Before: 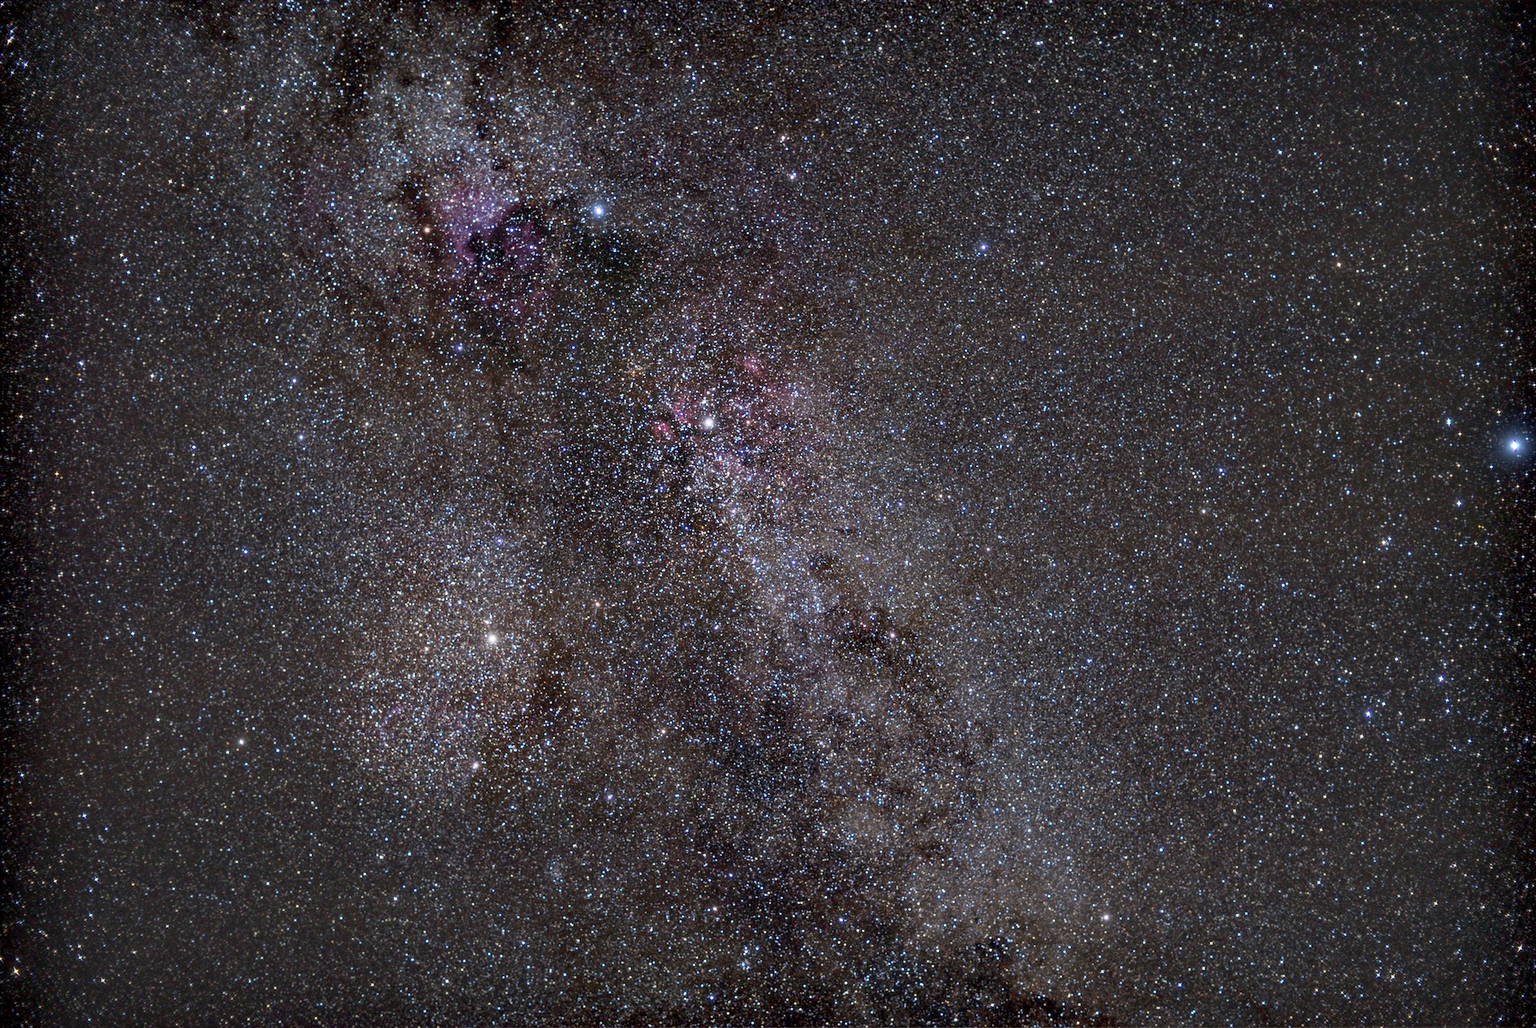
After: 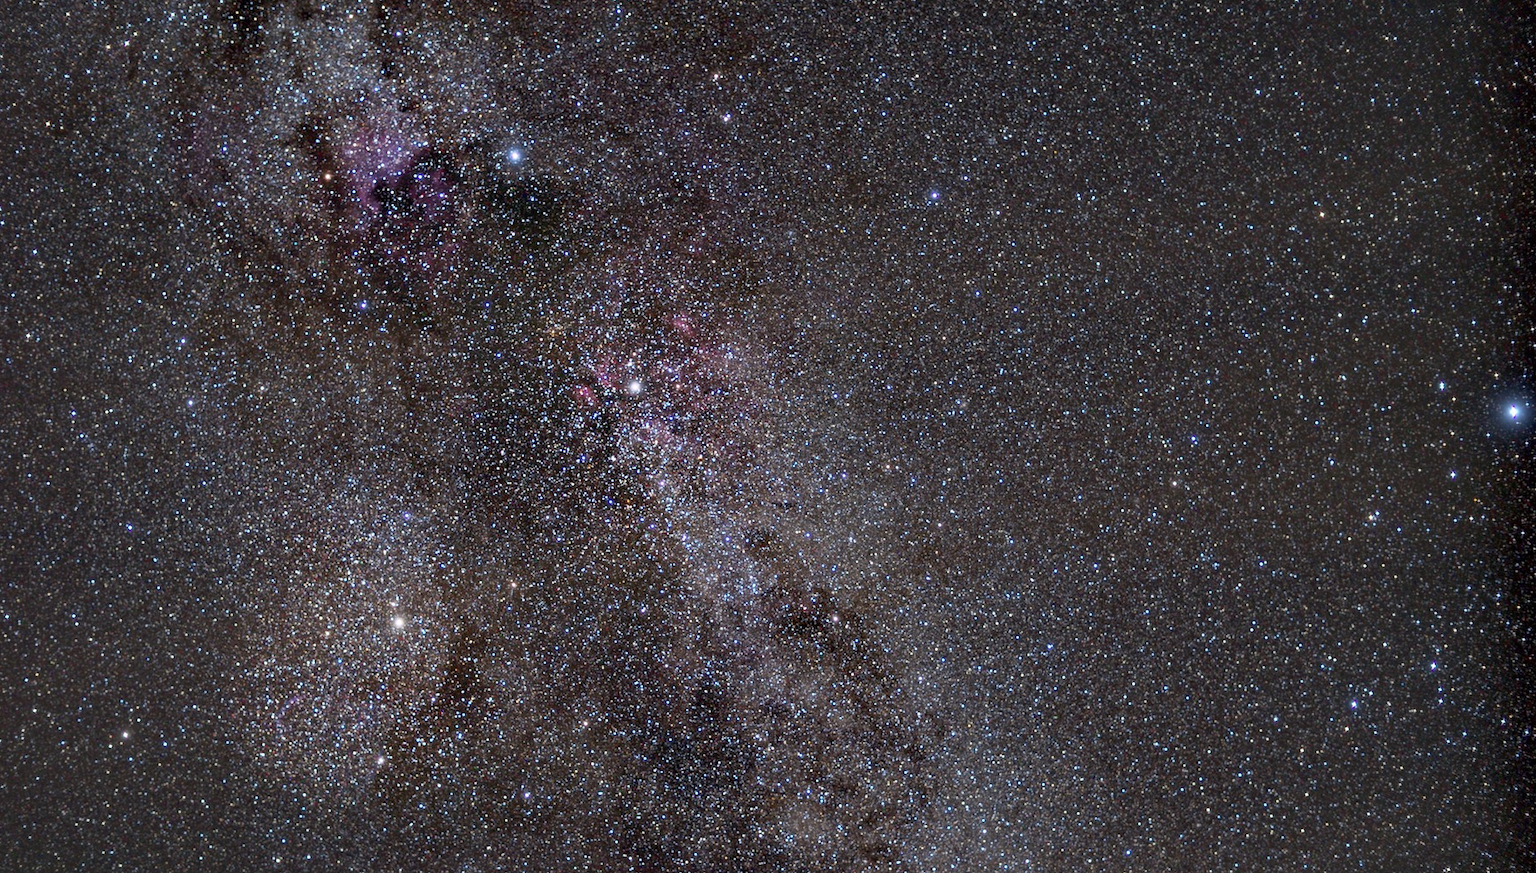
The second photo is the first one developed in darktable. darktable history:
crop: left 8.24%, top 6.625%, bottom 15.325%
